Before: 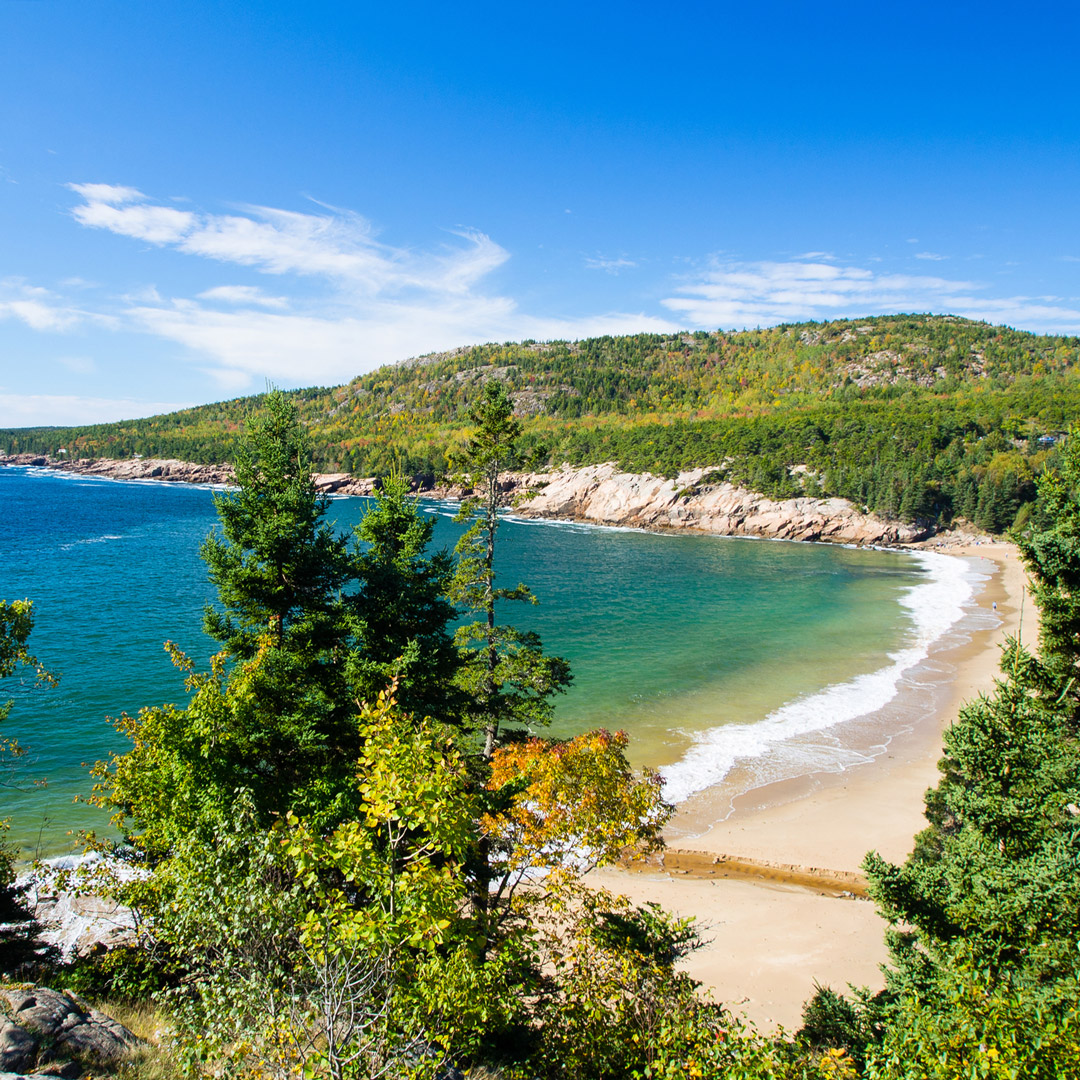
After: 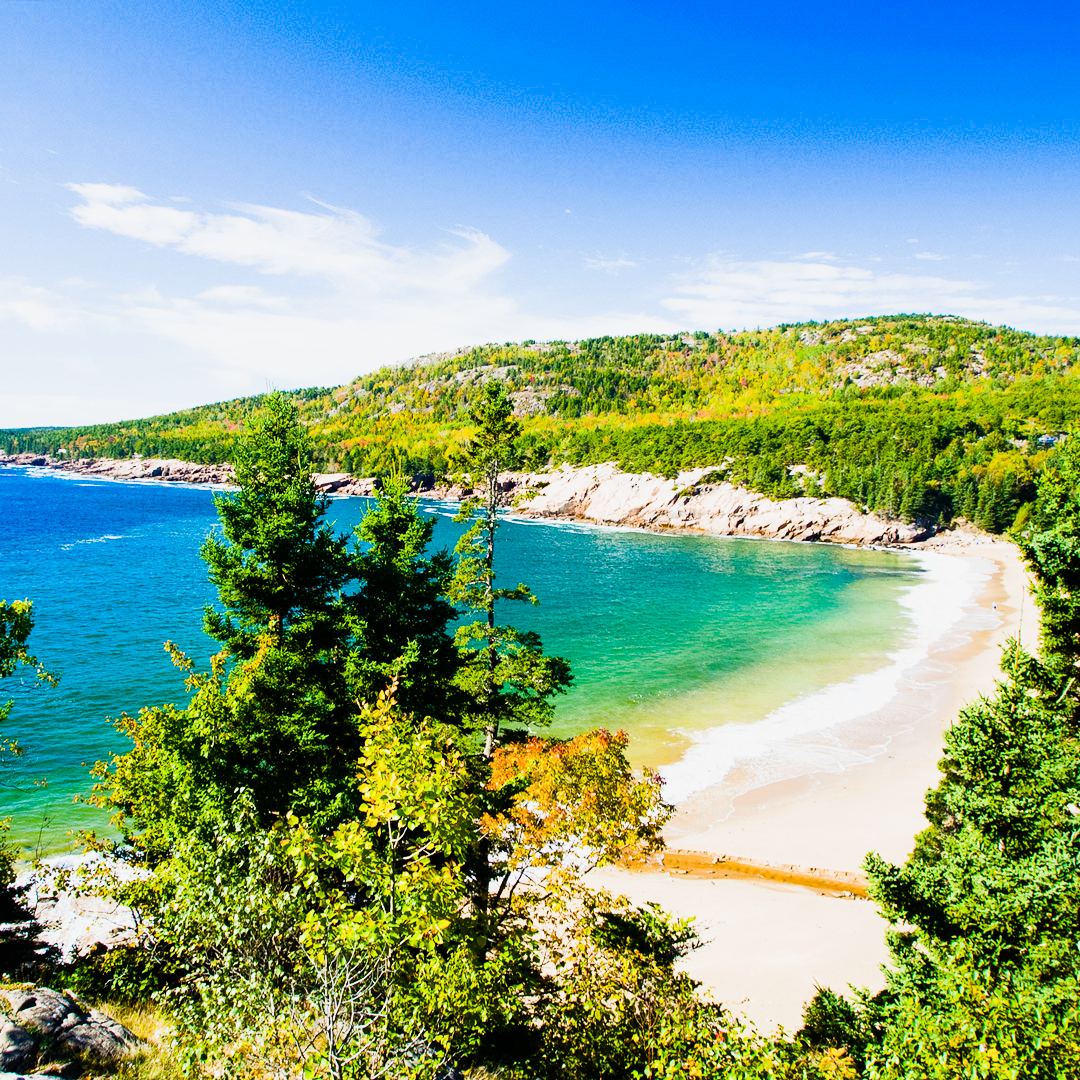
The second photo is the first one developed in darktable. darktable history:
color balance rgb: linear chroma grading › global chroma 16.62%, perceptual saturation grading › highlights -8.63%, perceptual saturation grading › mid-tones 18.66%, perceptual saturation grading › shadows 28.49%, perceptual brilliance grading › highlights 14.22%, perceptual brilliance grading › shadows -18.96%, global vibrance 27.71%
denoise (profiled): strength 1.2, preserve shadows 0, a [-1, 0, 0], y [[0.5 ×7] ×4, [0 ×7], [0.5 ×7]], compensate highlight preservation false
exposure: black level correction 0, exposure 0.7 EV, compensate exposure bias true, compensate highlight preservation false
sigmoid: on, module defaults
